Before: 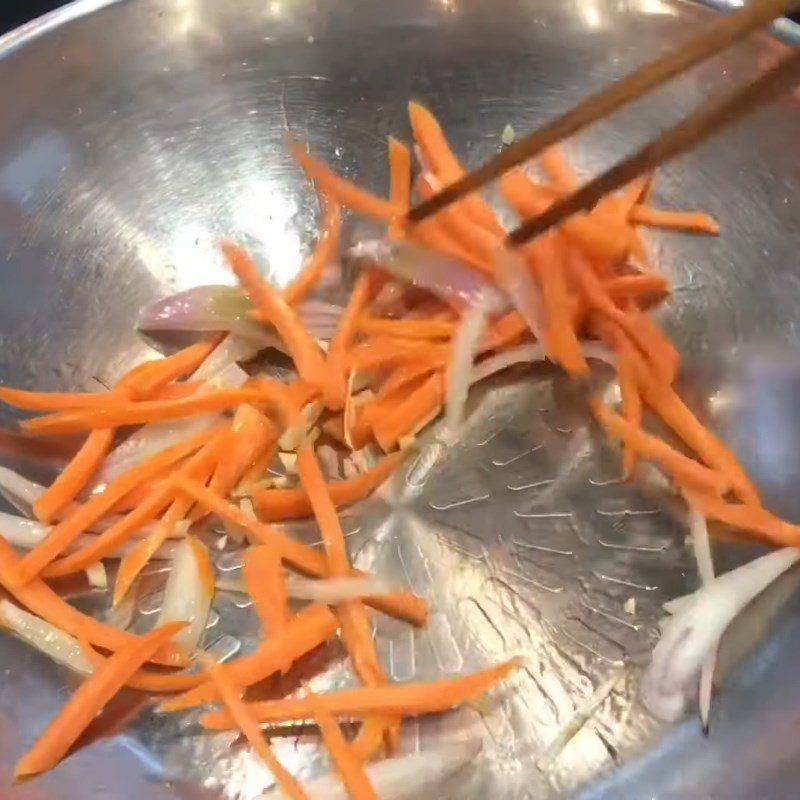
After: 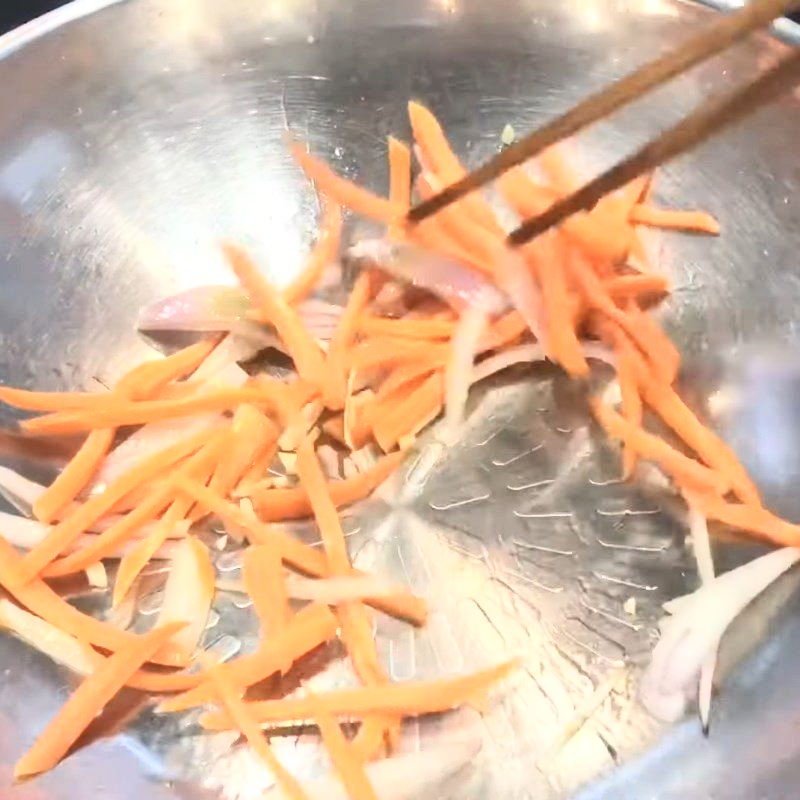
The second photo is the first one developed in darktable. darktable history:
contrast brightness saturation: contrast 0.389, brightness 0.511
